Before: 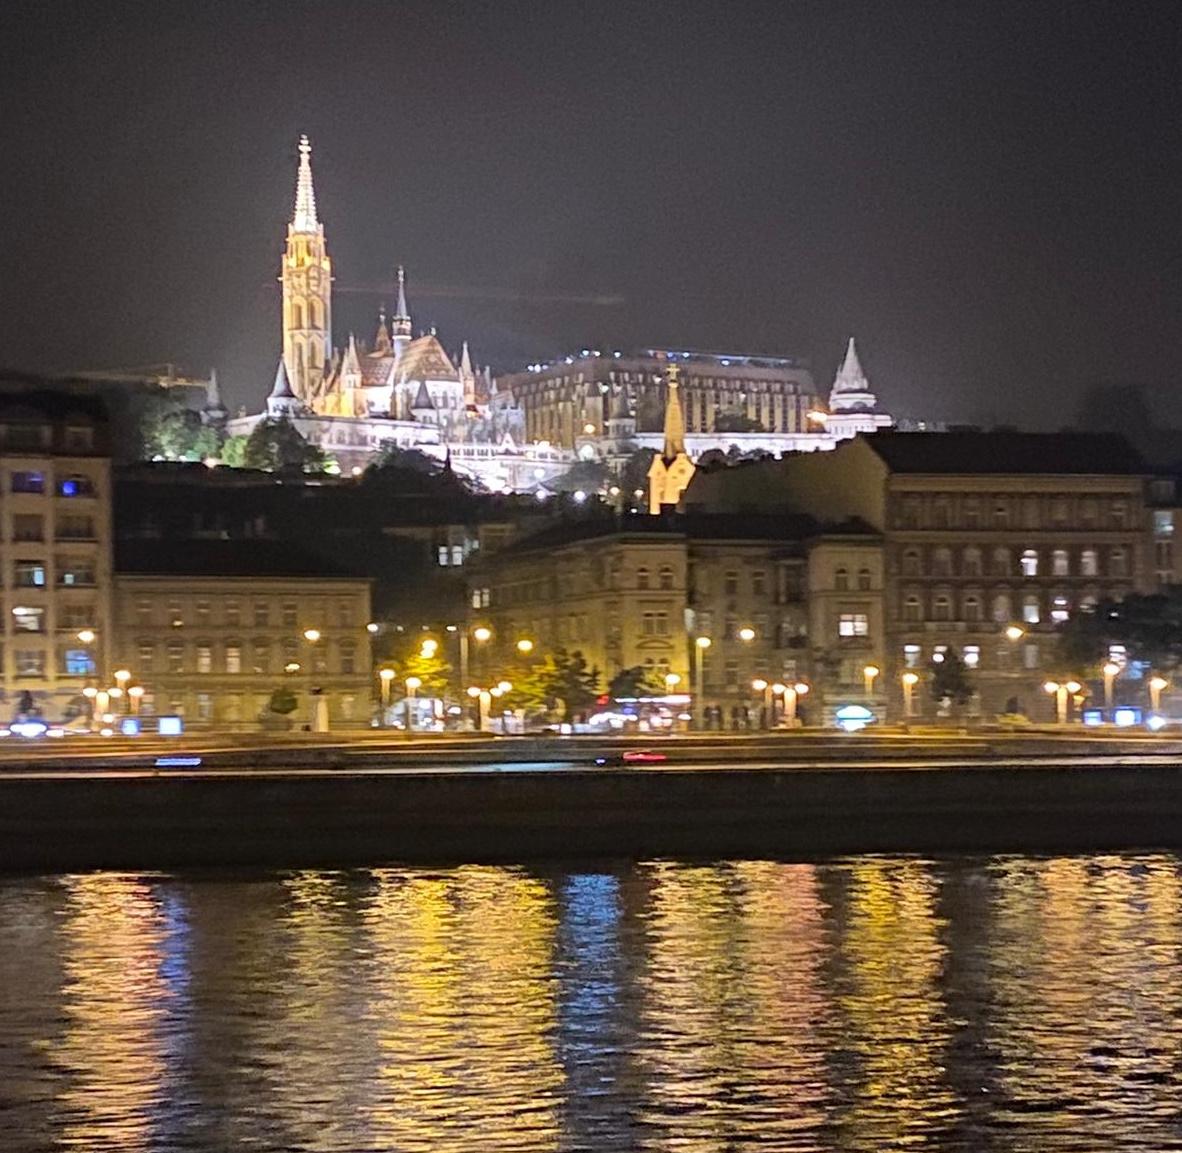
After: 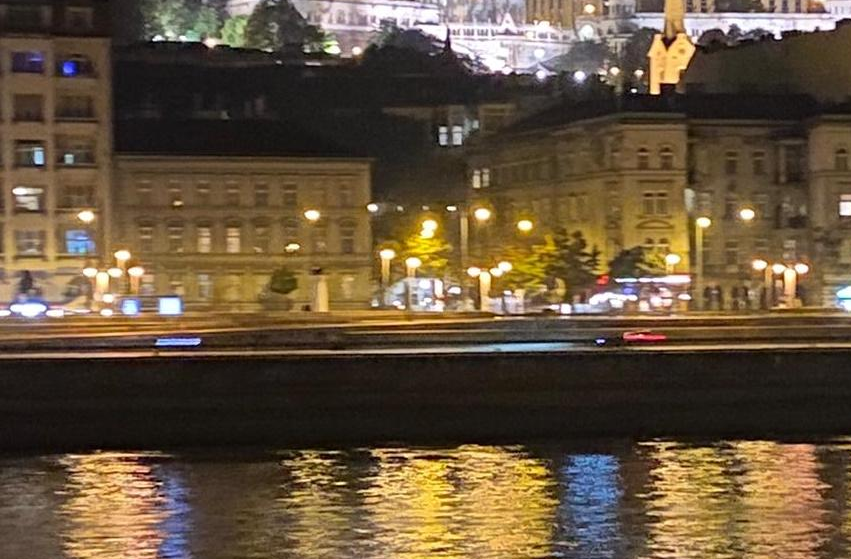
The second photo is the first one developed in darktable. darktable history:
crop: top 36.498%, right 27.964%, bottom 14.995%
shadows and highlights: radius 93.07, shadows -14.46, white point adjustment 0.23, highlights 31.48, compress 48.23%, highlights color adjustment 52.79%, soften with gaussian
